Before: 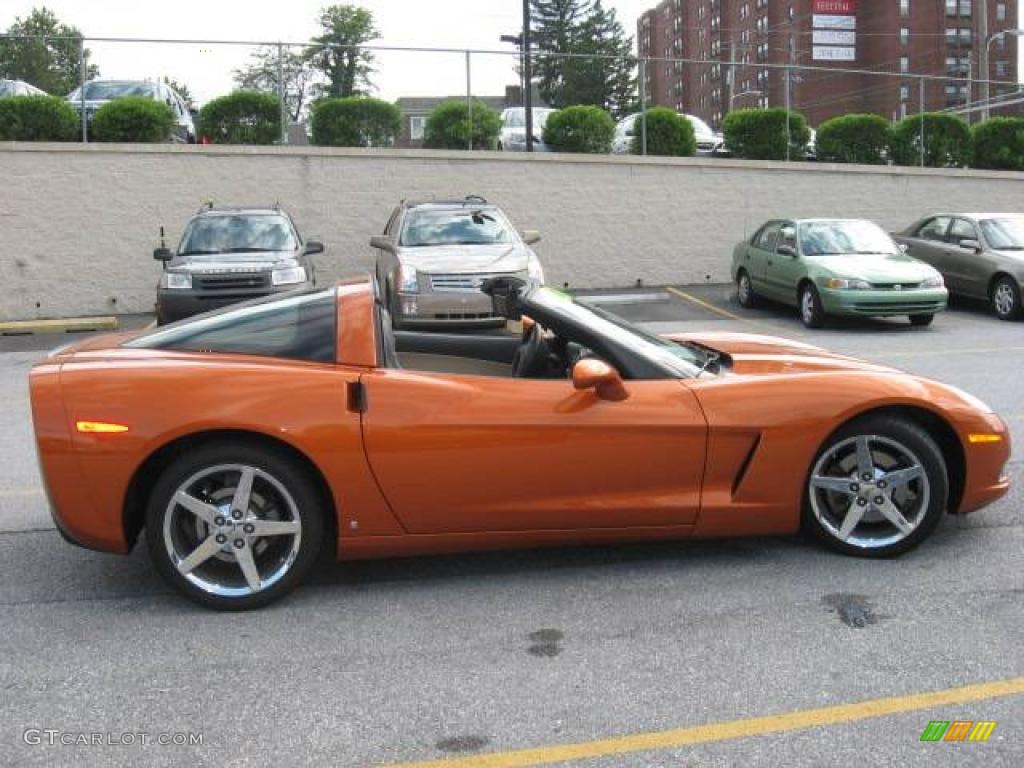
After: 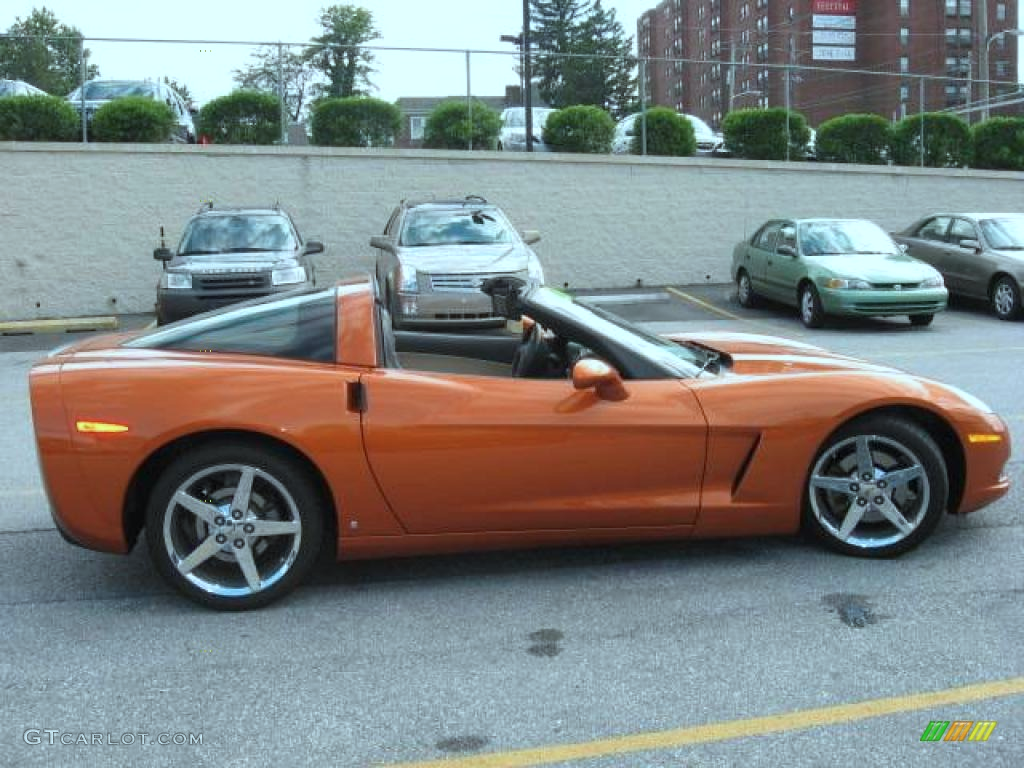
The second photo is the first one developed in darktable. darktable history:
color correction: highlights a* -10.29, highlights b* -10.49
